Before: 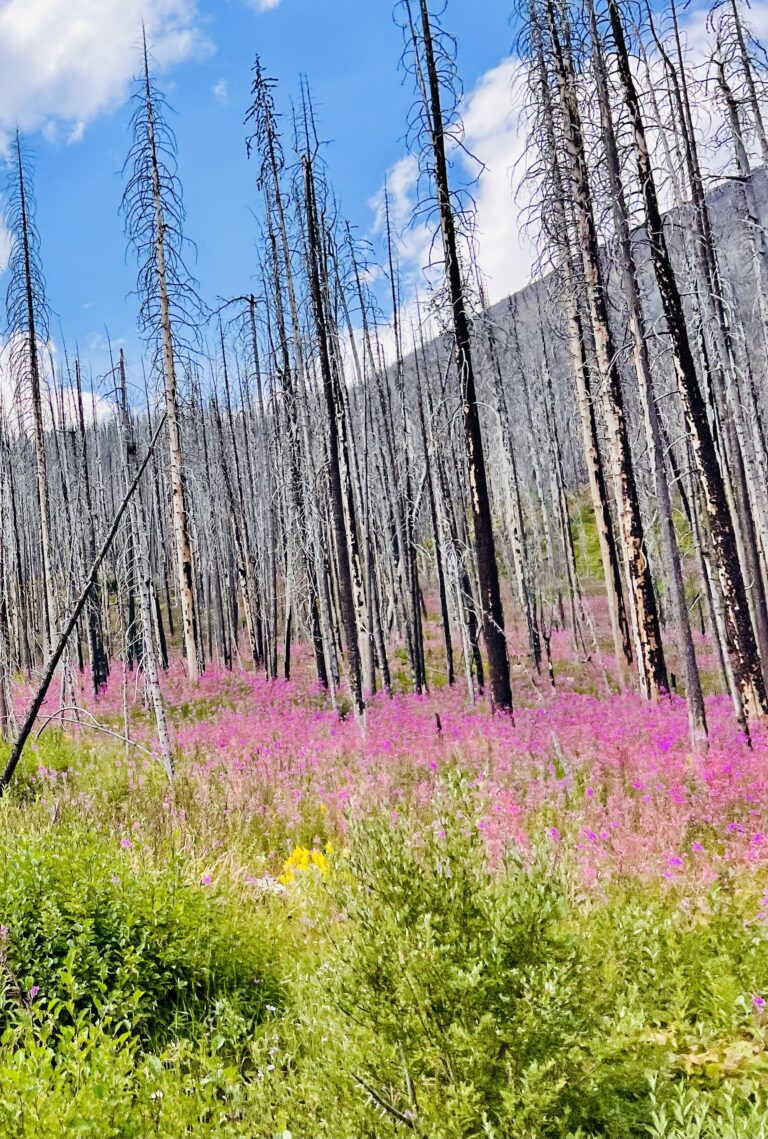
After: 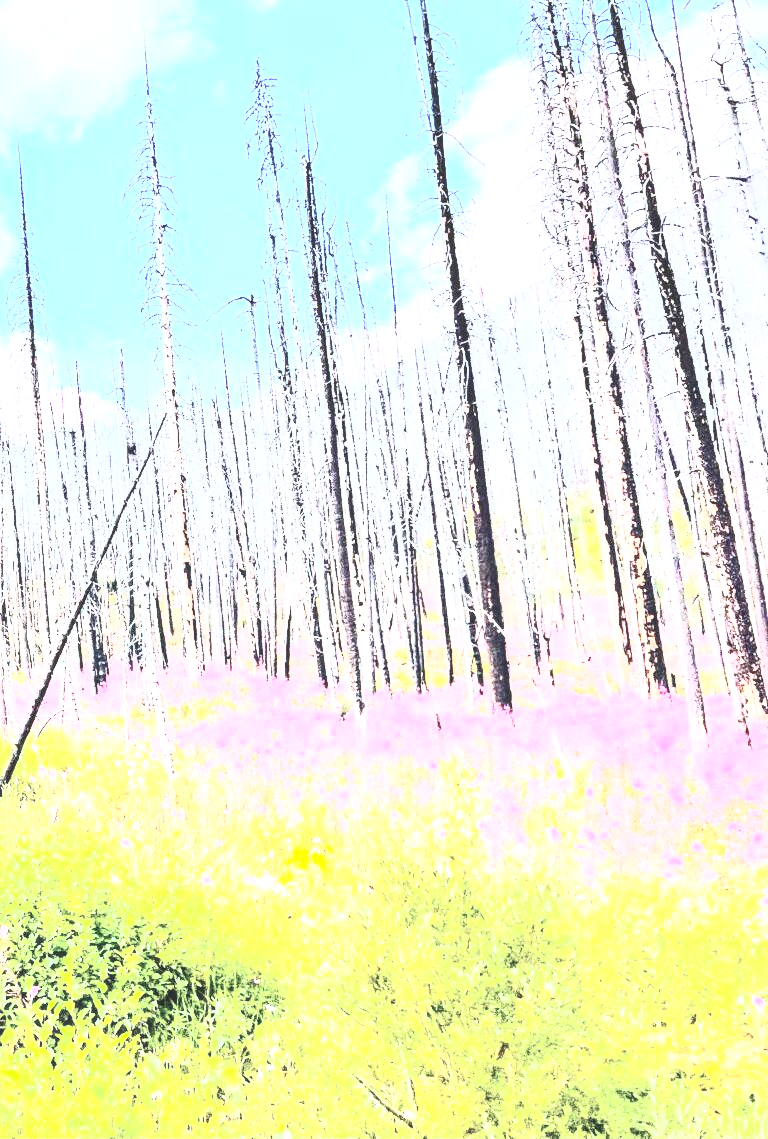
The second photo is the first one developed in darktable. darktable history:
white balance: red 0.967, blue 1.049
local contrast: detail 130%
contrast brightness saturation: contrast 0.57, brightness 0.57, saturation -0.34
color balance: lift [1.007, 1, 1, 1], gamma [1.097, 1, 1, 1]
tone curve: curves: ch0 [(0, 0.028) (0.138, 0.156) (0.468, 0.516) (0.754, 0.823) (1, 1)], color space Lab, linked channels, preserve colors none
exposure: exposure 2.003 EV, compensate highlight preservation false
